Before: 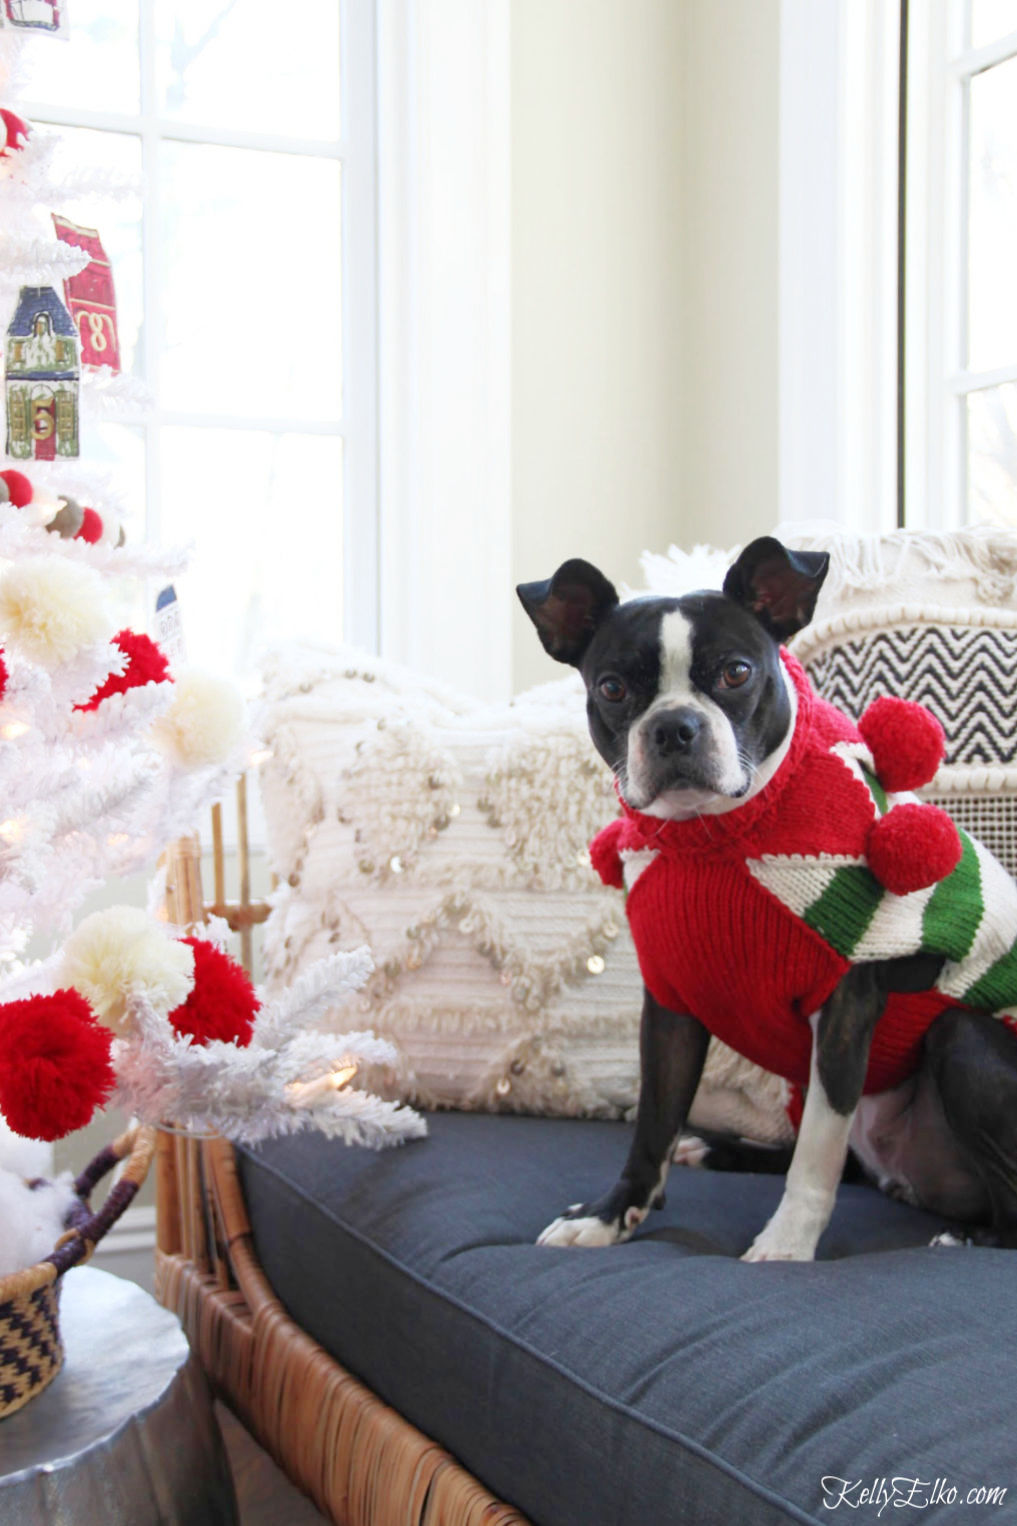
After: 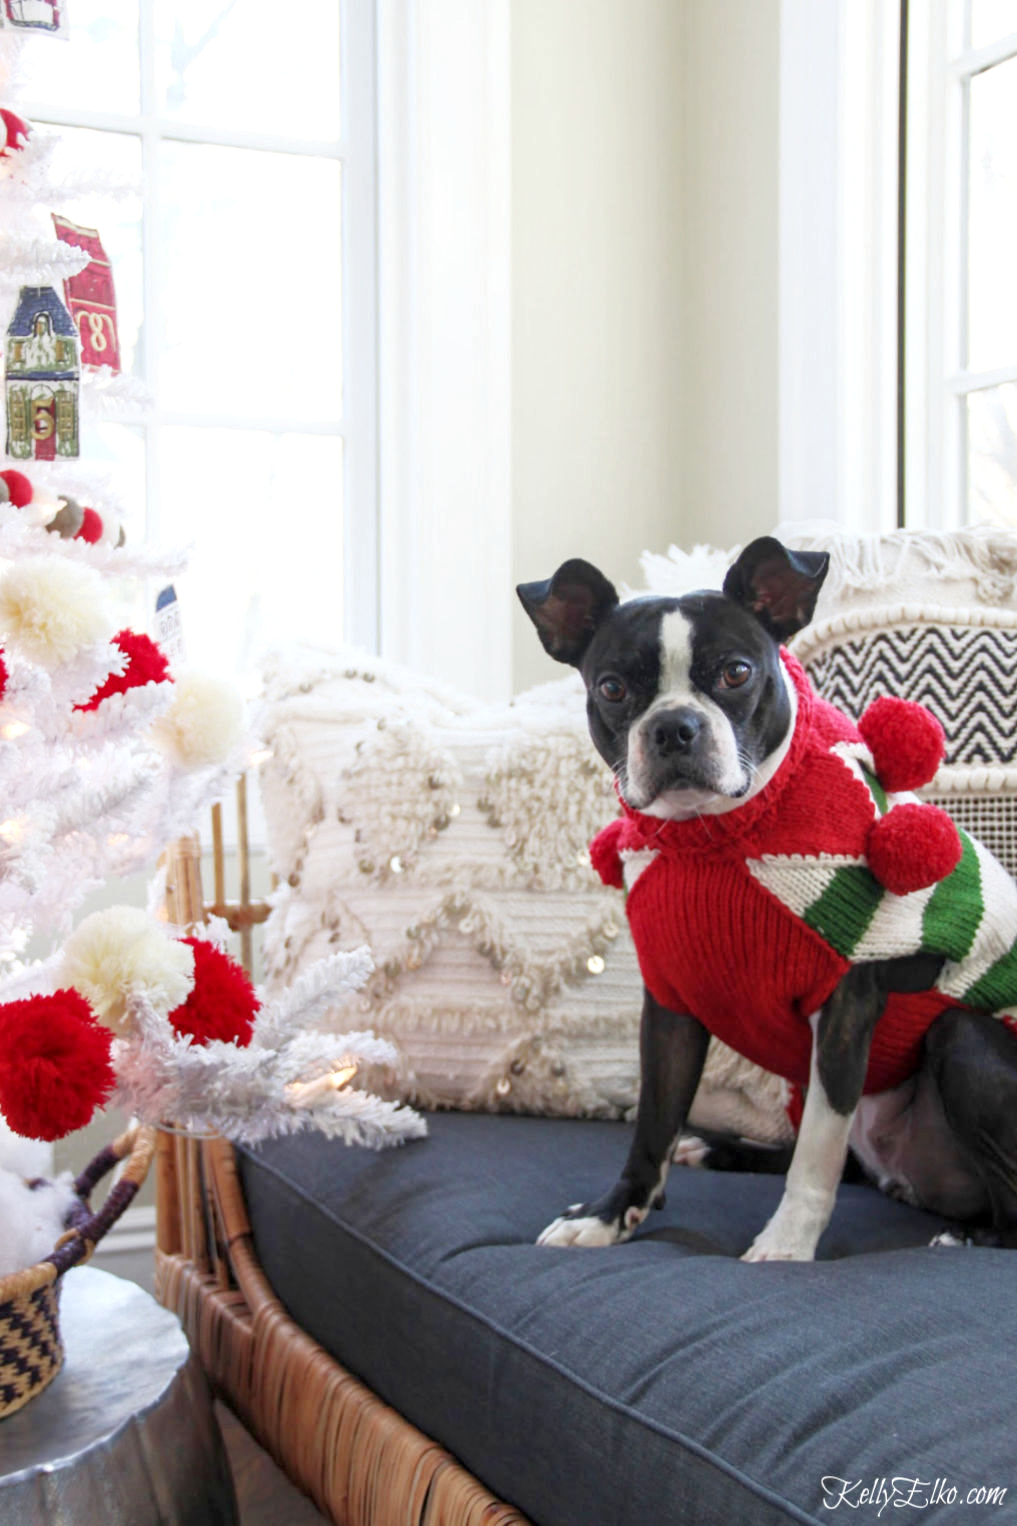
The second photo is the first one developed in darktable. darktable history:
base curve: exposure shift 0, preserve colors none
local contrast: on, module defaults
